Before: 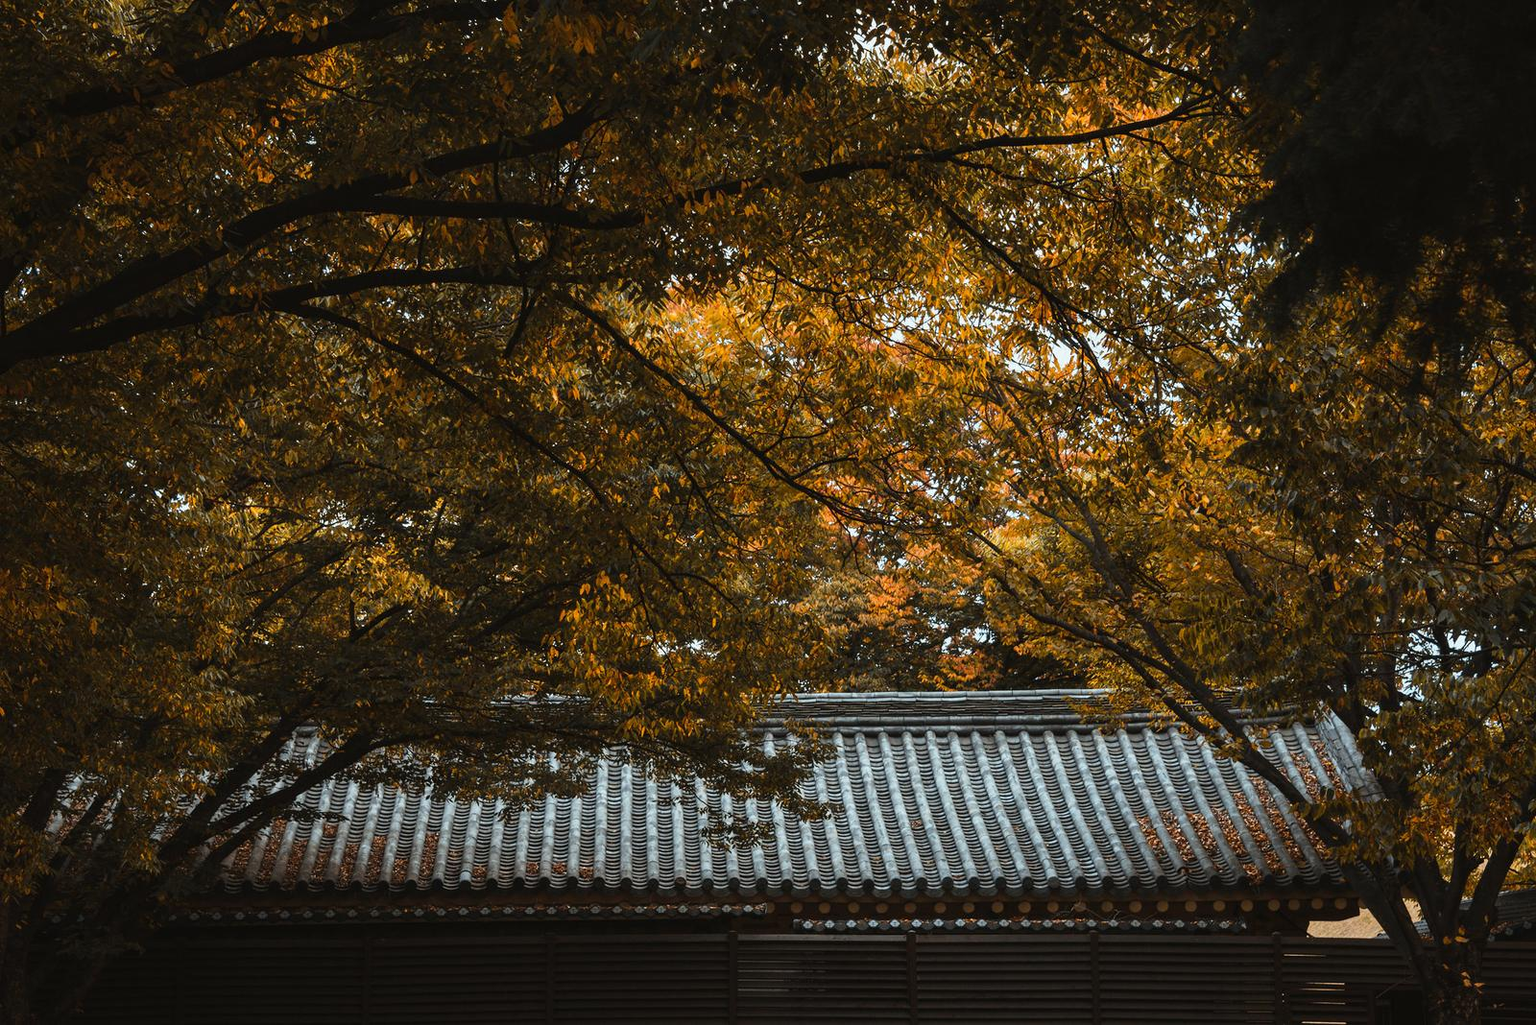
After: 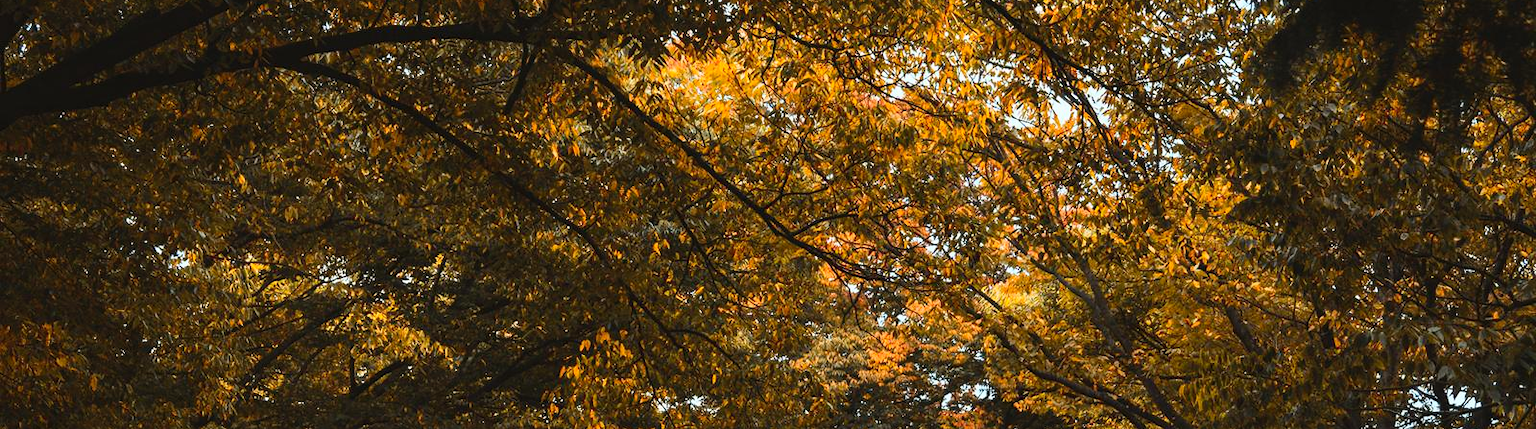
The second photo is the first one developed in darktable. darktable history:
contrast brightness saturation: contrast 0.2, brightness 0.16, saturation 0.22
crop and rotate: top 23.84%, bottom 34.294%
